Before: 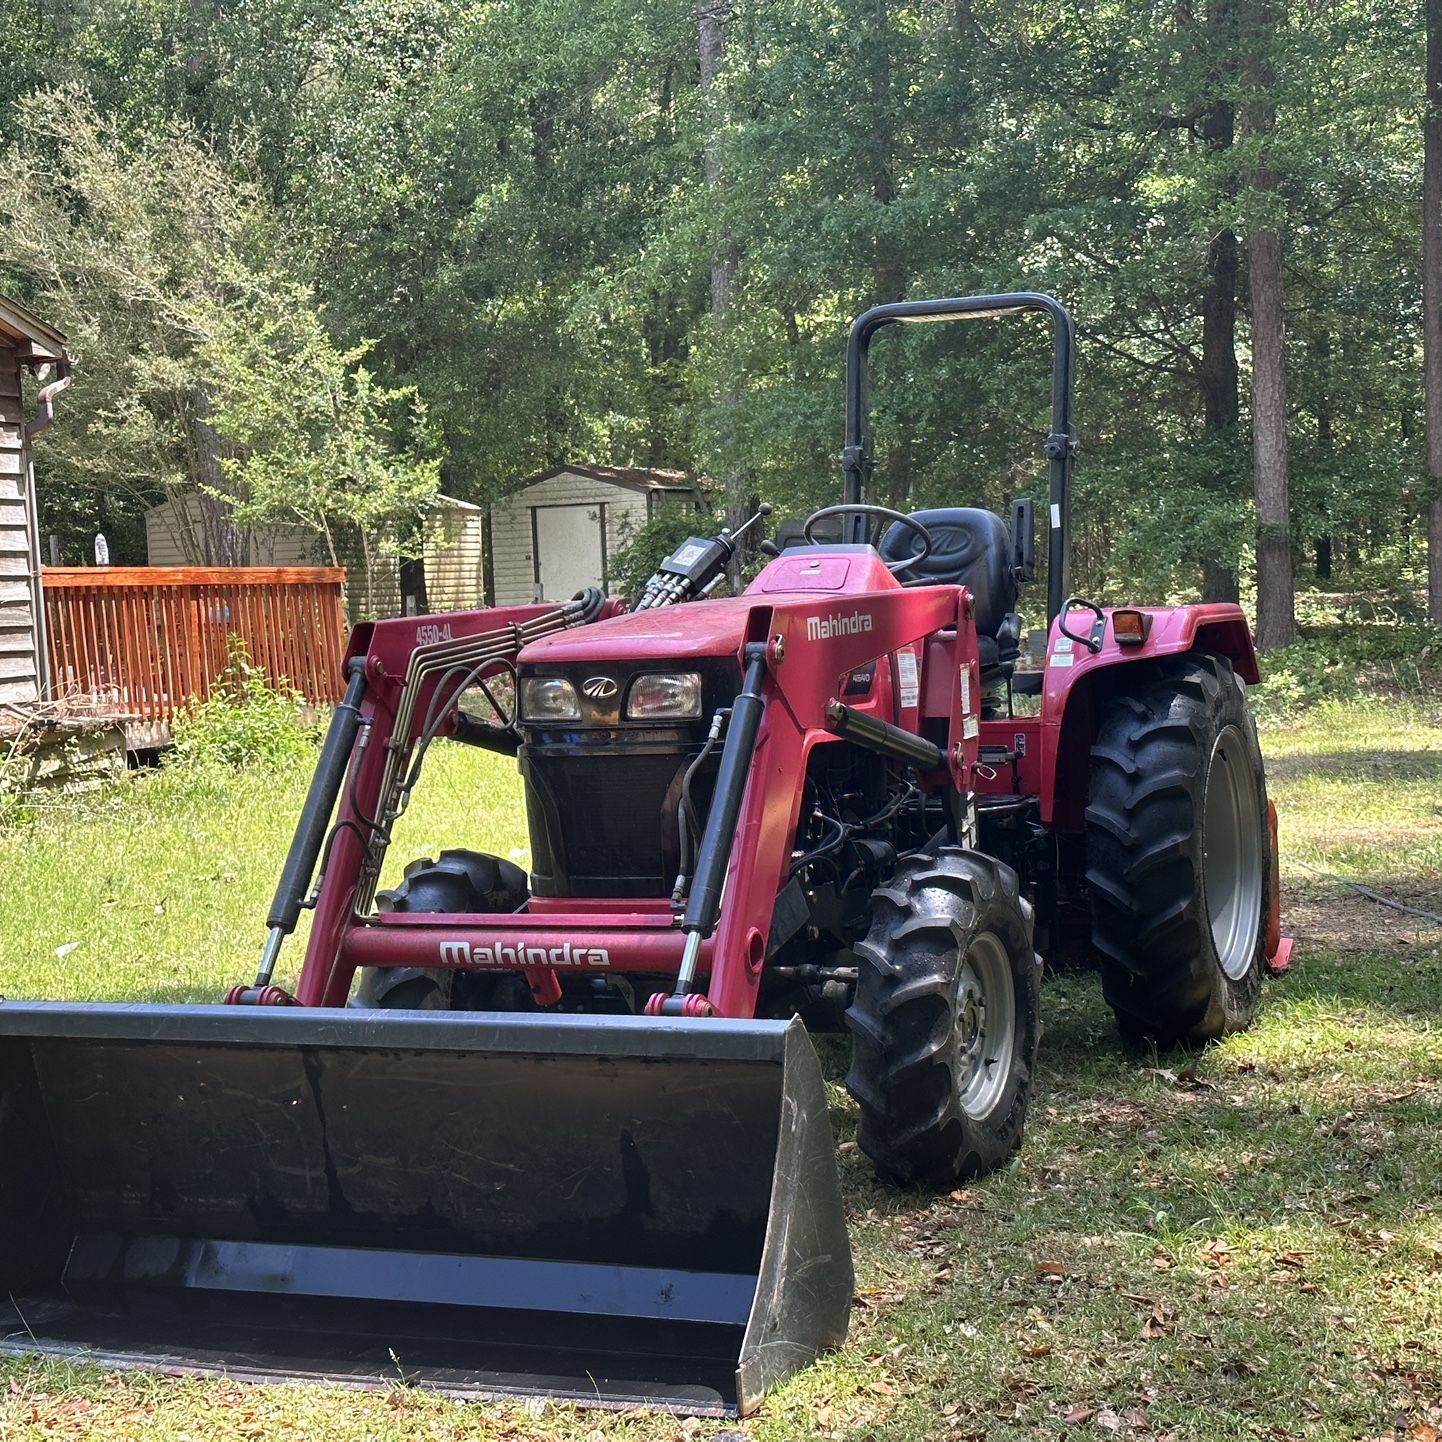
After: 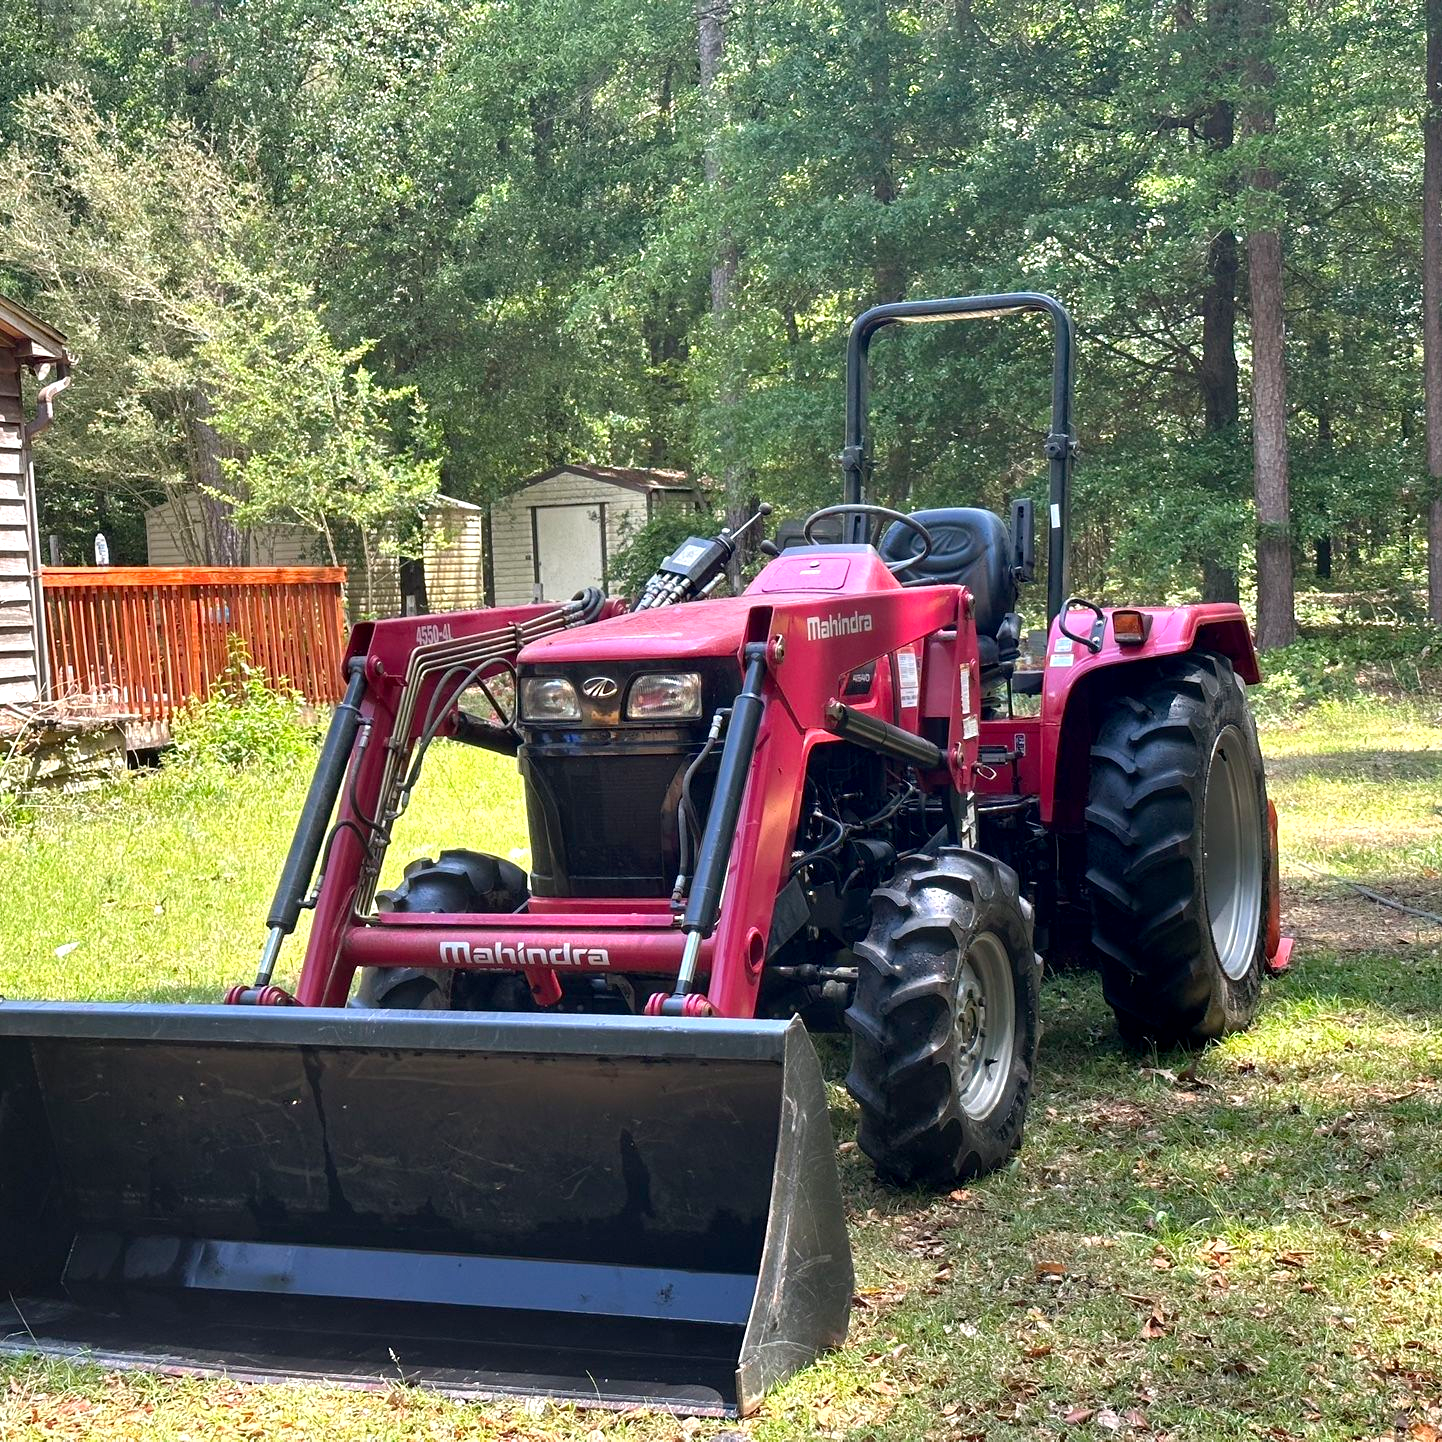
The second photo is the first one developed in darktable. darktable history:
exposure: black level correction 0.003, exposure 0.384 EV, compensate exposure bias true, compensate highlight preservation false
